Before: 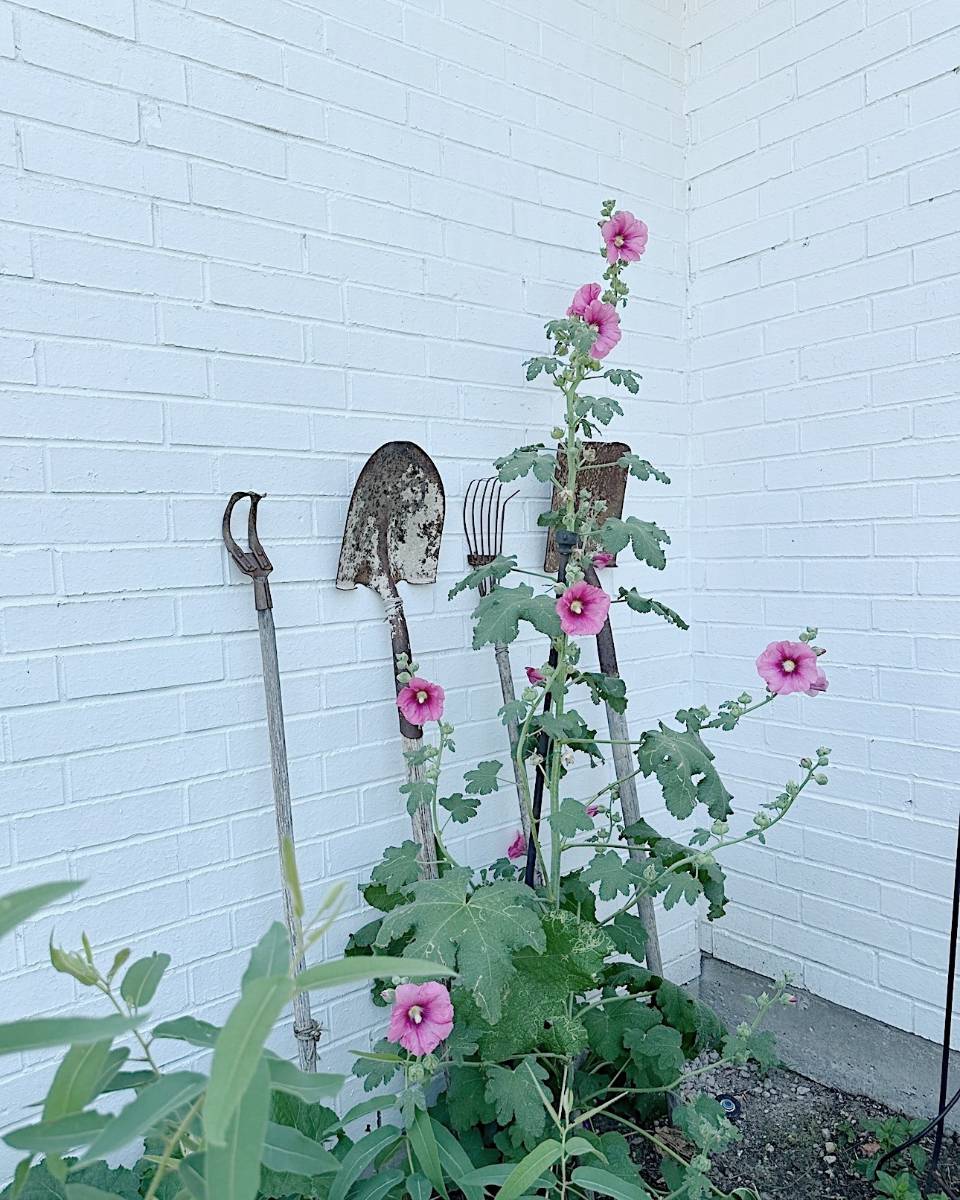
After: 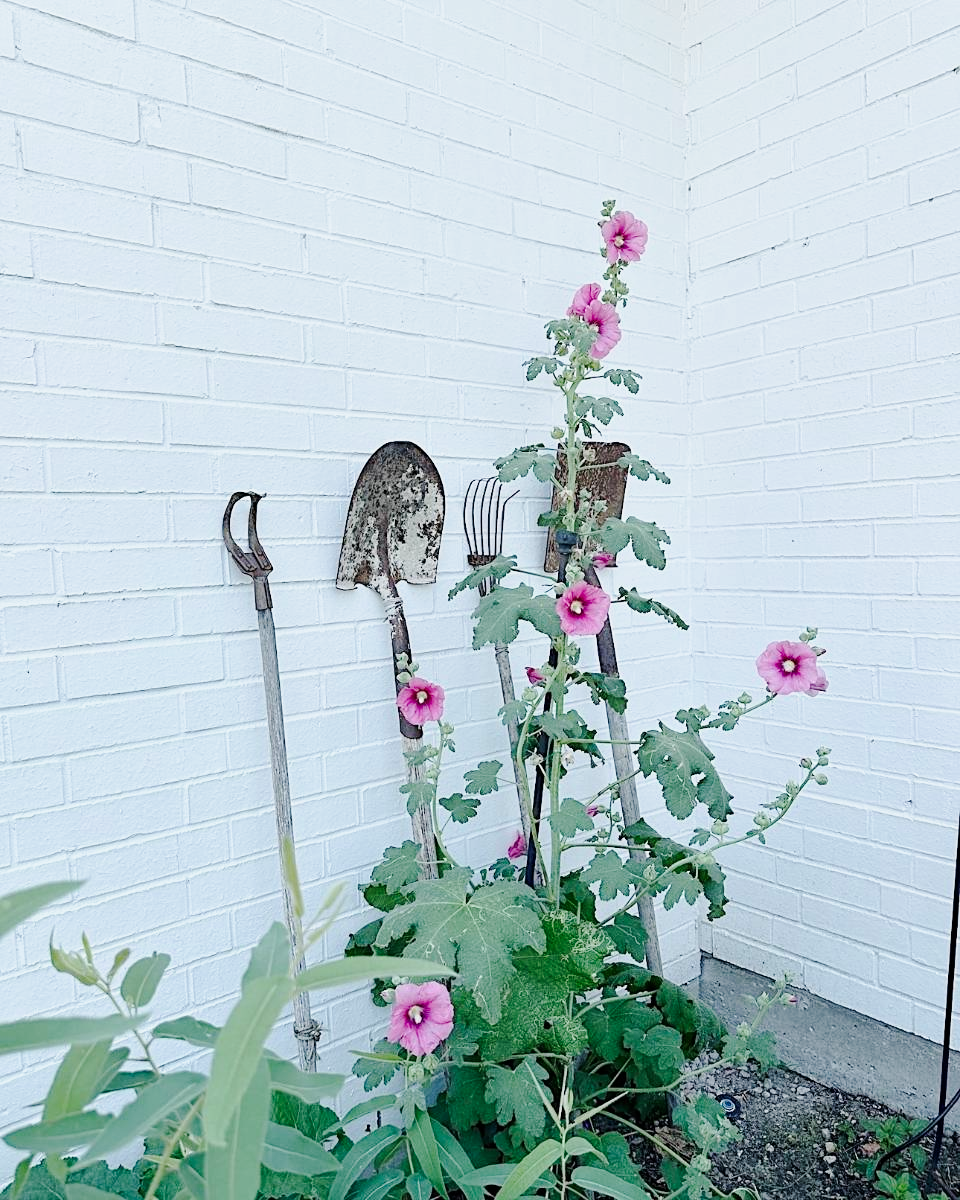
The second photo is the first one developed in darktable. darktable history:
tone curve: curves: ch0 [(0, 0) (0.035, 0.017) (0.131, 0.108) (0.279, 0.279) (0.476, 0.554) (0.617, 0.693) (0.704, 0.77) (0.801, 0.854) (0.895, 0.927) (1, 0.976)]; ch1 [(0, 0) (0.318, 0.278) (0.444, 0.427) (0.493, 0.488) (0.504, 0.497) (0.537, 0.538) (0.594, 0.616) (0.746, 0.764) (1, 1)]; ch2 [(0, 0) (0.316, 0.292) (0.381, 0.37) (0.423, 0.448) (0.476, 0.482) (0.502, 0.495) (0.529, 0.547) (0.583, 0.608) (0.639, 0.657) (0.7, 0.7) (0.861, 0.808) (1, 0.951)], preserve colors none
